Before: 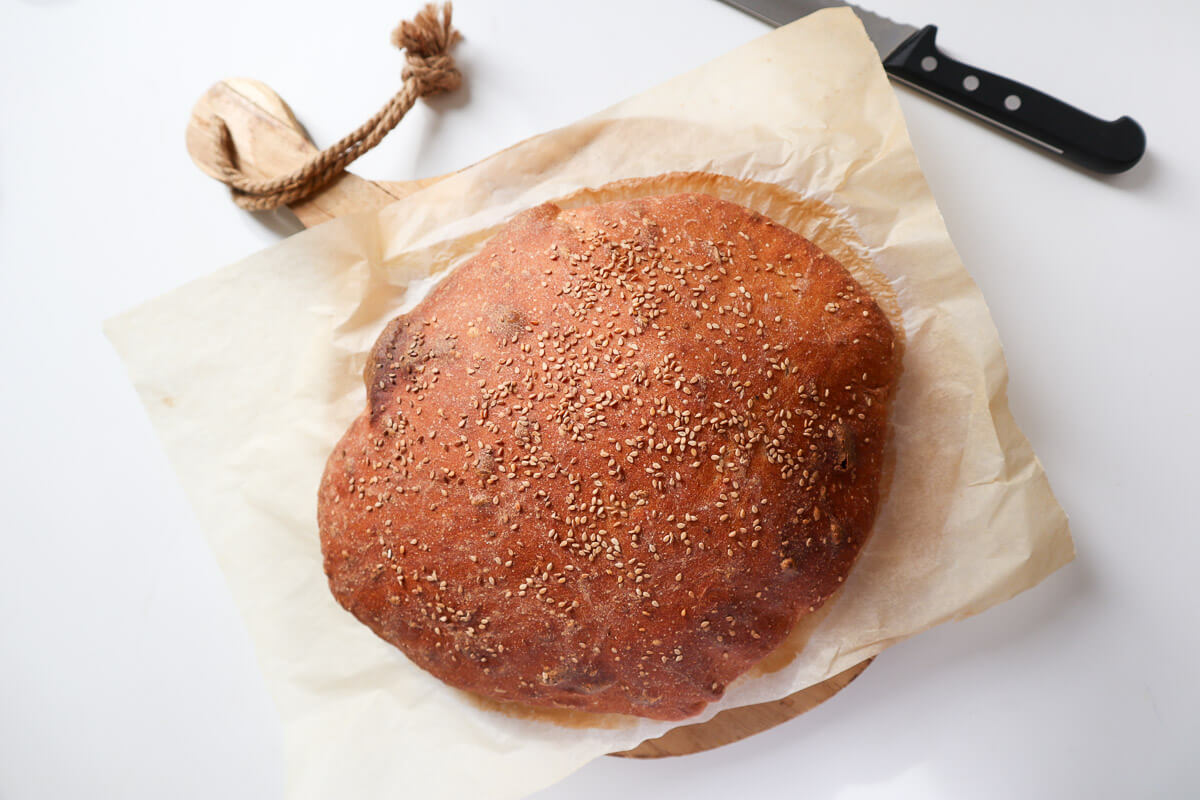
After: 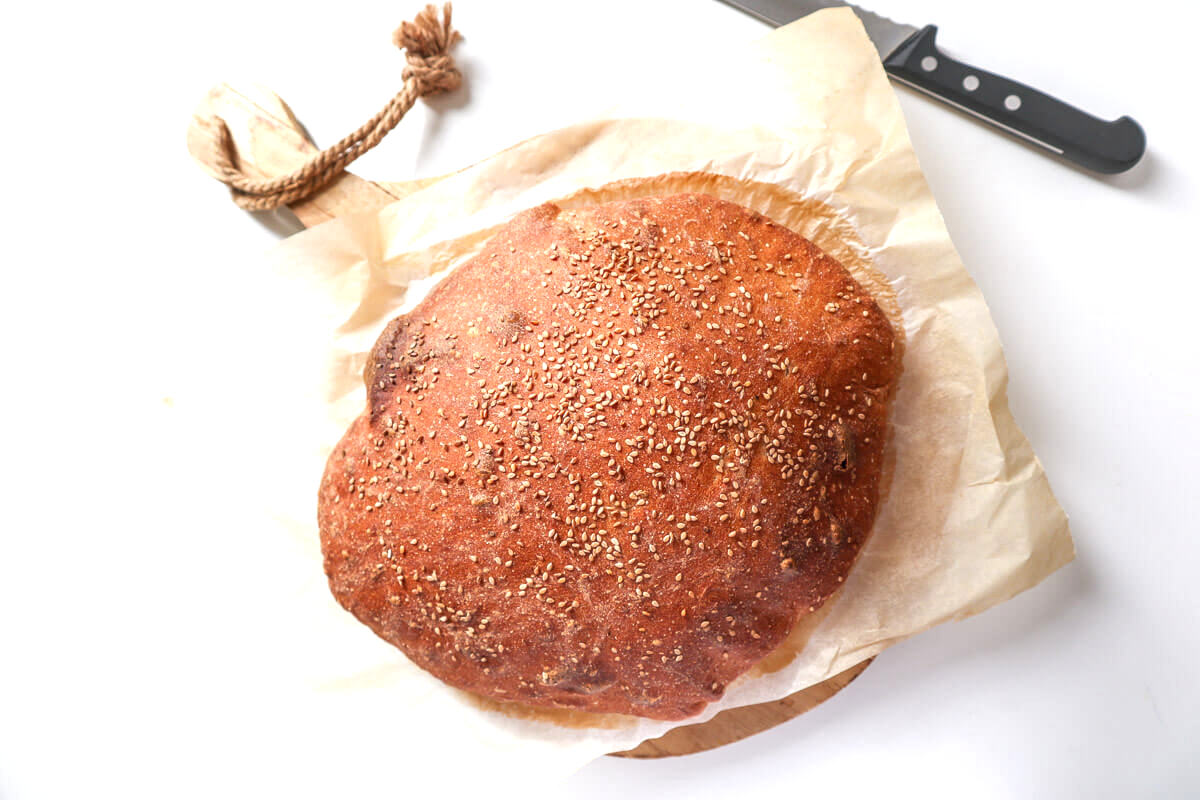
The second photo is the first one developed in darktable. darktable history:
exposure: black level correction 0, exposure 0.5 EV, compensate exposure bias true, compensate highlight preservation false
local contrast: highlights 0%, shadows 0%, detail 133%
